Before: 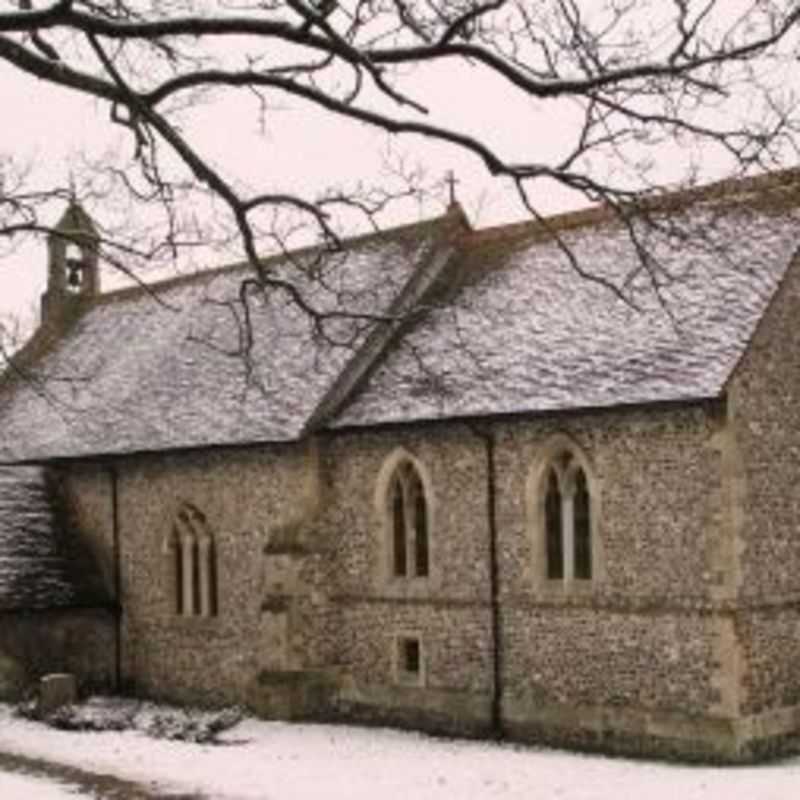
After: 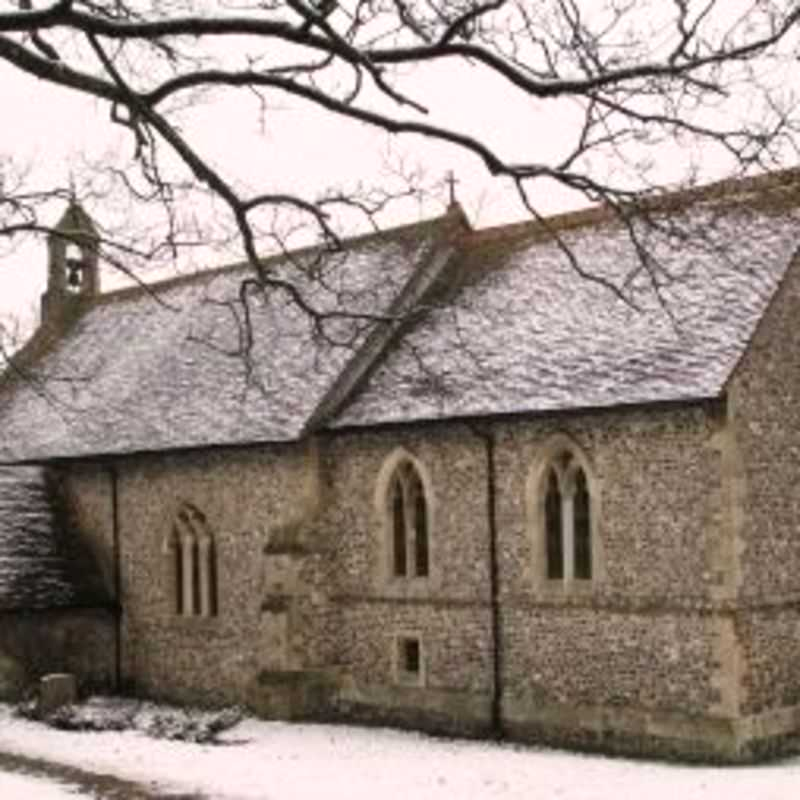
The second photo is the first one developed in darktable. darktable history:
shadows and highlights: shadows -12.22, white point adjustment 4.1, highlights 29.13
